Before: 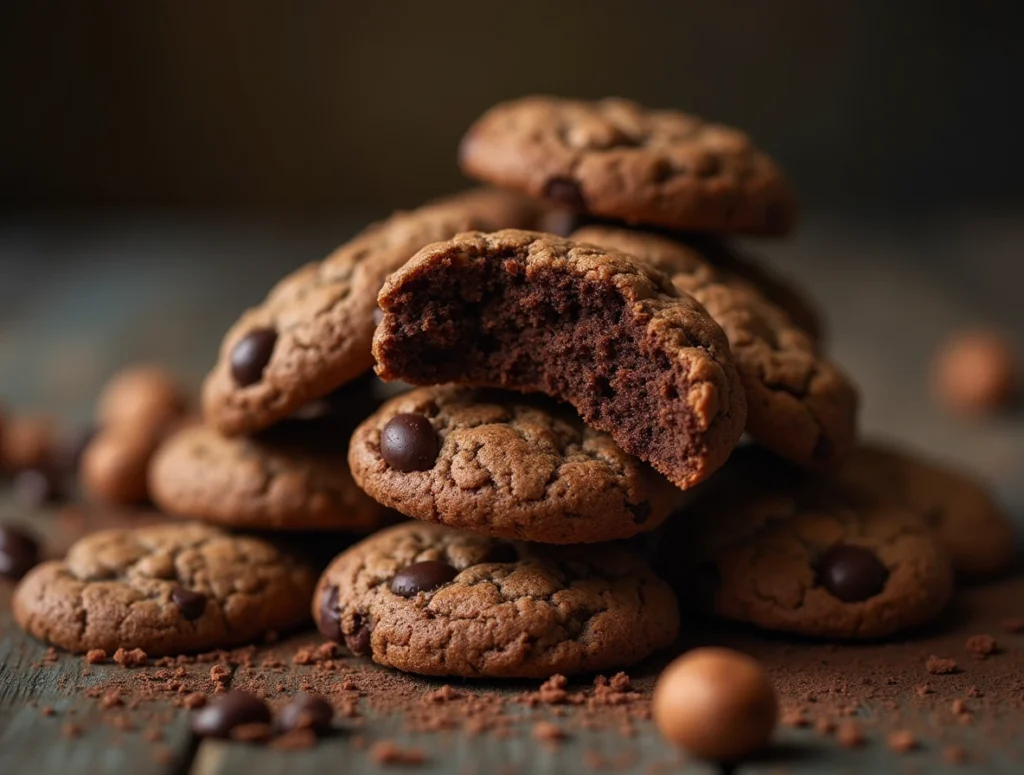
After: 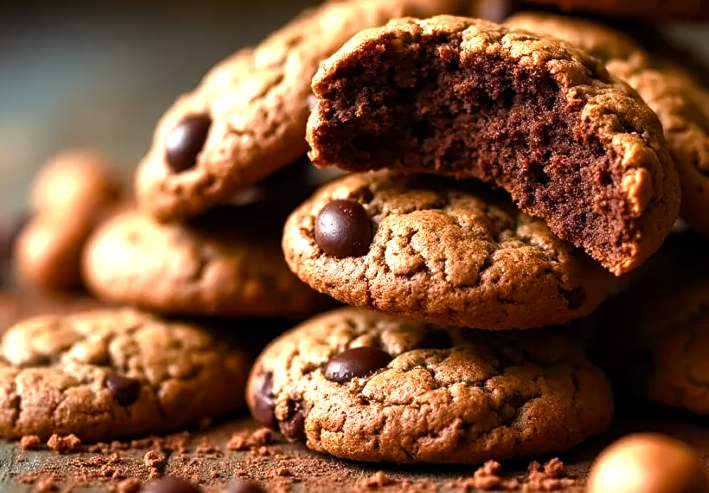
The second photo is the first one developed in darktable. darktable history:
contrast equalizer: y [[0.5 ×4, 0.524, 0.59], [0.5 ×6], [0.5 ×6], [0, 0, 0, 0.01, 0.045, 0.012], [0, 0, 0, 0.044, 0.195, 0.131]]
exposure: black level correction 0.001, exposure 1.129 EV, compensate exposure bias true, compensate highlight preservation false
color balance rgb: shadows lift › luminance -20%, power › hue 72.24°, highlights gain › luminance 15%, global offset › hue 171.6°, perceptual saturation grading › global saturation 14.09%, perceptual saturation grading › highlights -25%, perceptual saturation grading › shadows 25%, global vibrance 25%, contrast 10%
crop: left 6.488%, top 27.668%, right 24.183%, bottom 8.656%
